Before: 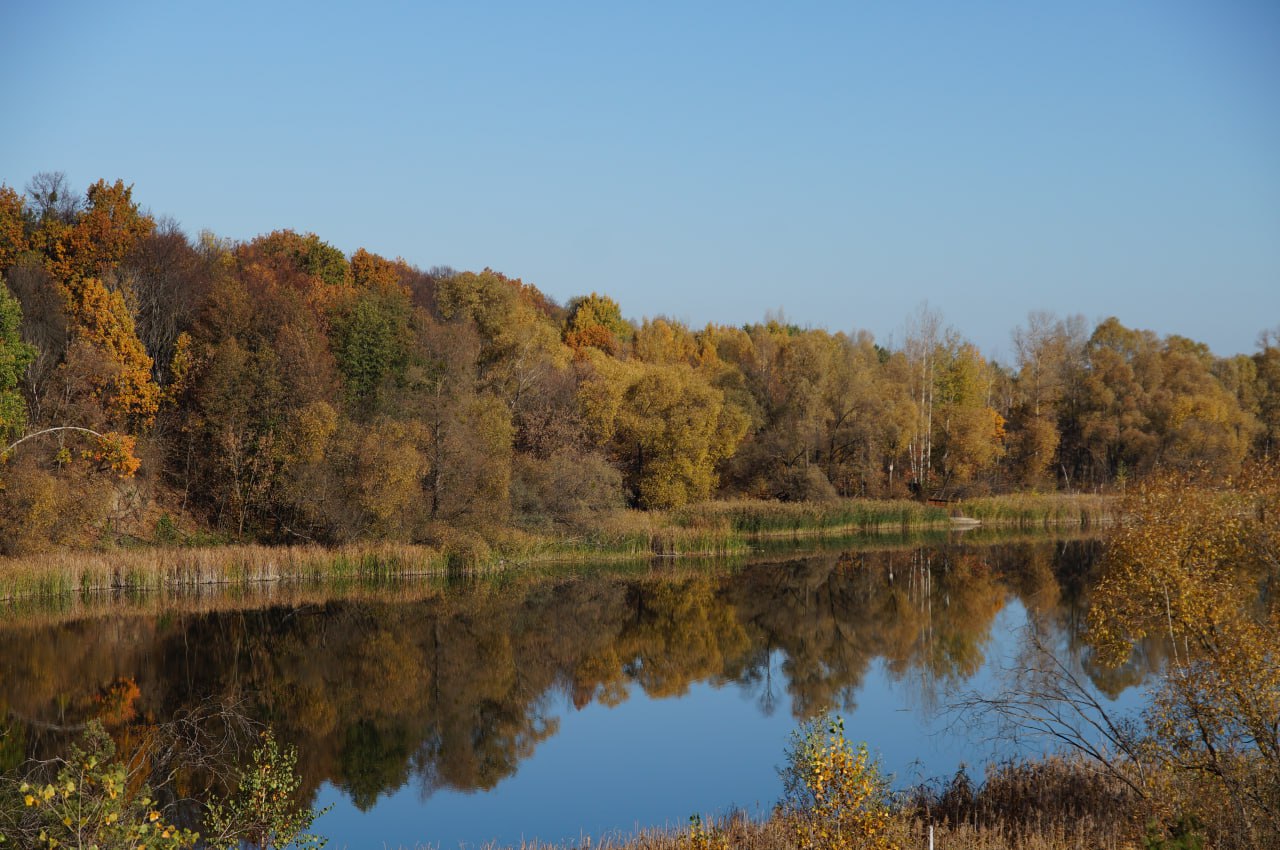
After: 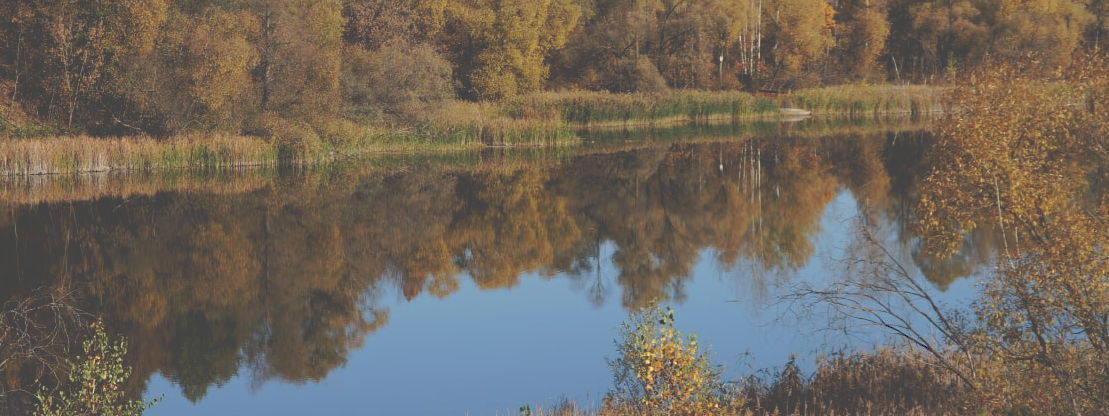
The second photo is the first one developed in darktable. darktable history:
crop and rotate: left 13.306%, top 48.129%, bottom 2.928%
exposure: exposure 0.128 EV, compensate highlight preservation false
tone curve: curves: ch0 [(0, 0) (0.003, 0.277) (0.011, 0.277) (0.025, 0.279) (0.044, 0.282) (0.069, 0.286) (0.1, 0.289) (0.136, 0.294) (0.177, 0.318) (0.224, 0.345) (0.277, 0.379) (0.335, 0.425) (0.399, 0.481) (0.468, 0.542) (0.543, 0.594) (0.623, 0.662) (0.709, 0.731) (0.801, 0.792) (0.898, 0.851) (1, 1)], preserve colors none
sharpen: radius 5.325, amount 0.312, threshold 26.433
